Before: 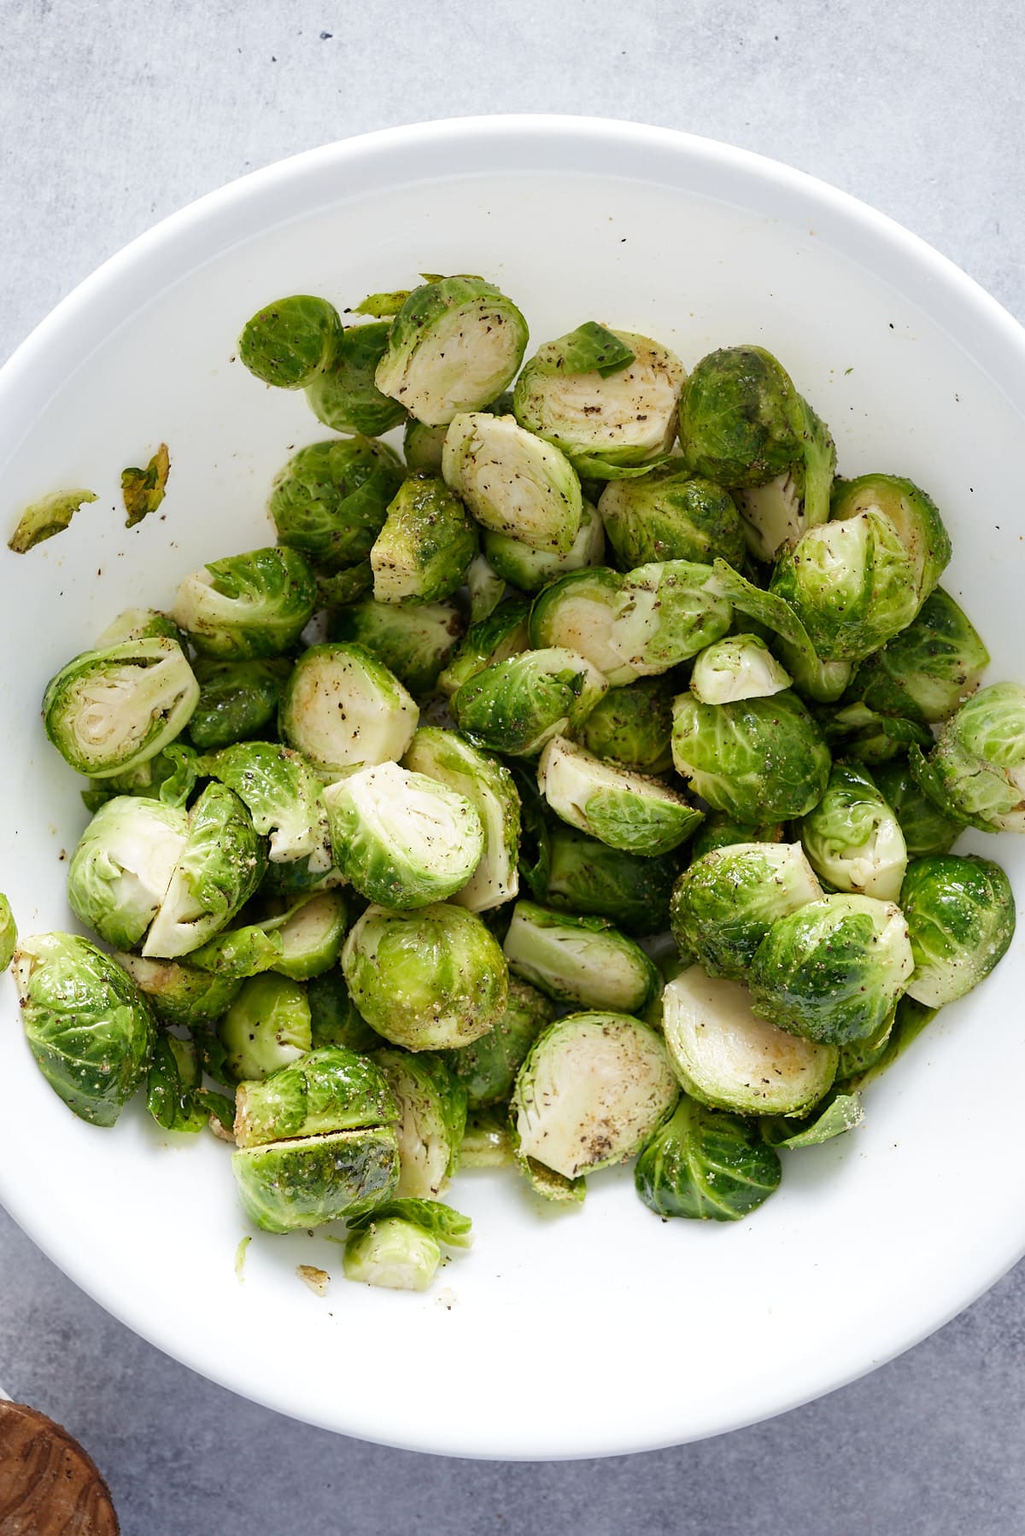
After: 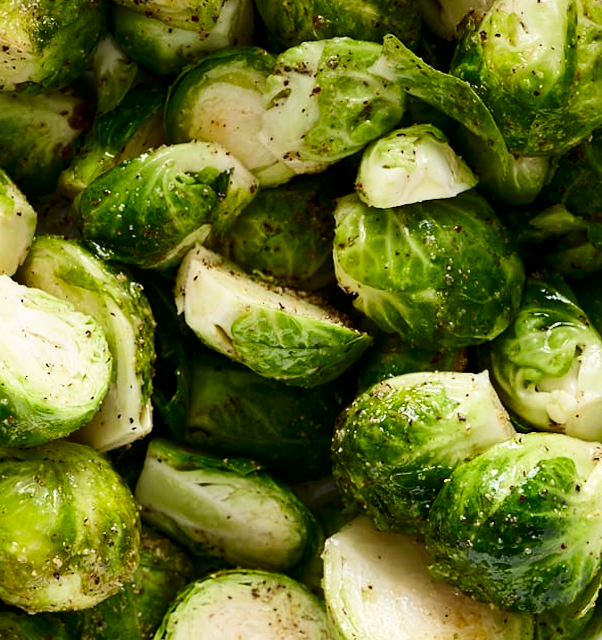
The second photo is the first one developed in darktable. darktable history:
crop: left 36.607%, top 34.735%, right 13.146%, bottom 30.611%
contrast brightness saturation: contrast 0.21, brightness -0.11, saturation 0.21
rotate and perspective: lens shift (horizontal) -0.055, automatic cropping off
